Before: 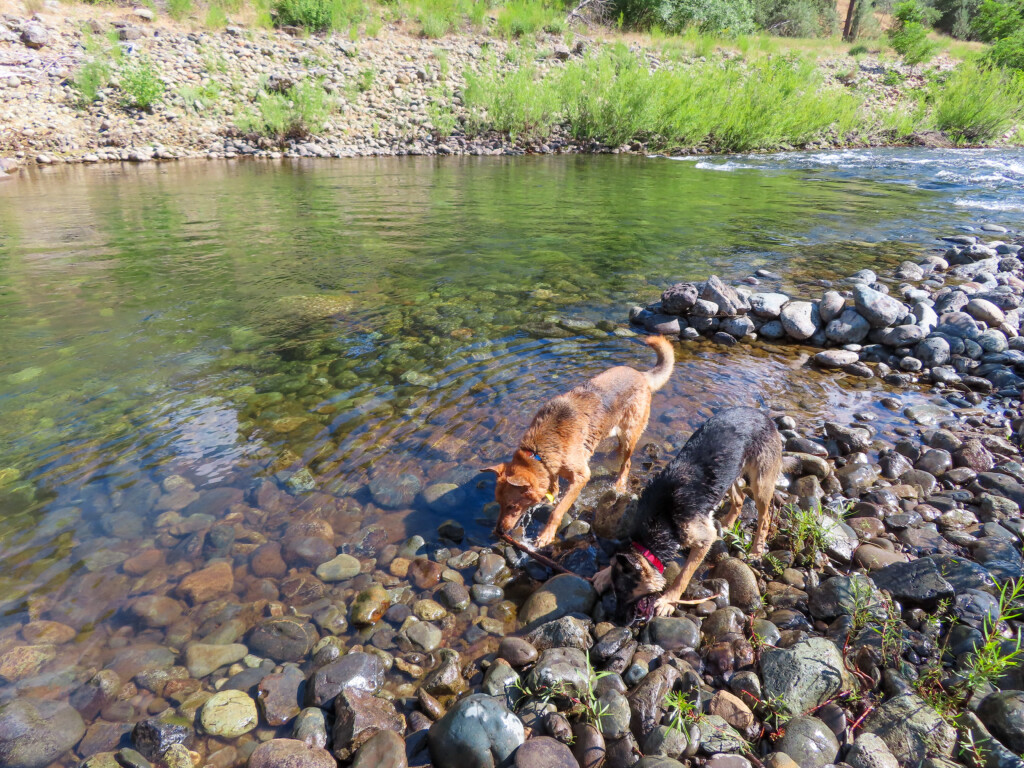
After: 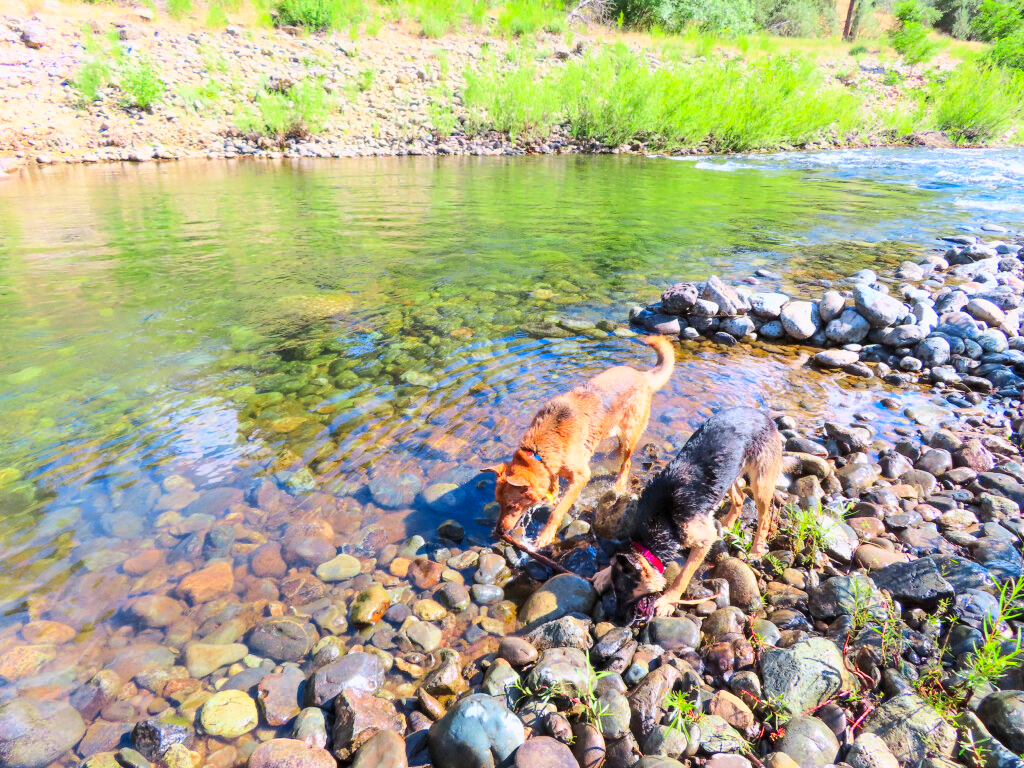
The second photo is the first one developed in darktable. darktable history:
base curve: curves: ch0 [(0, 0) (0.025, 0.046) (0.112, 0.277) (0.467, 0.74) (0.814, 0.929) (1, 0.942)]
contrast brightness saturation: contrast 0.09, saturation 0.28
